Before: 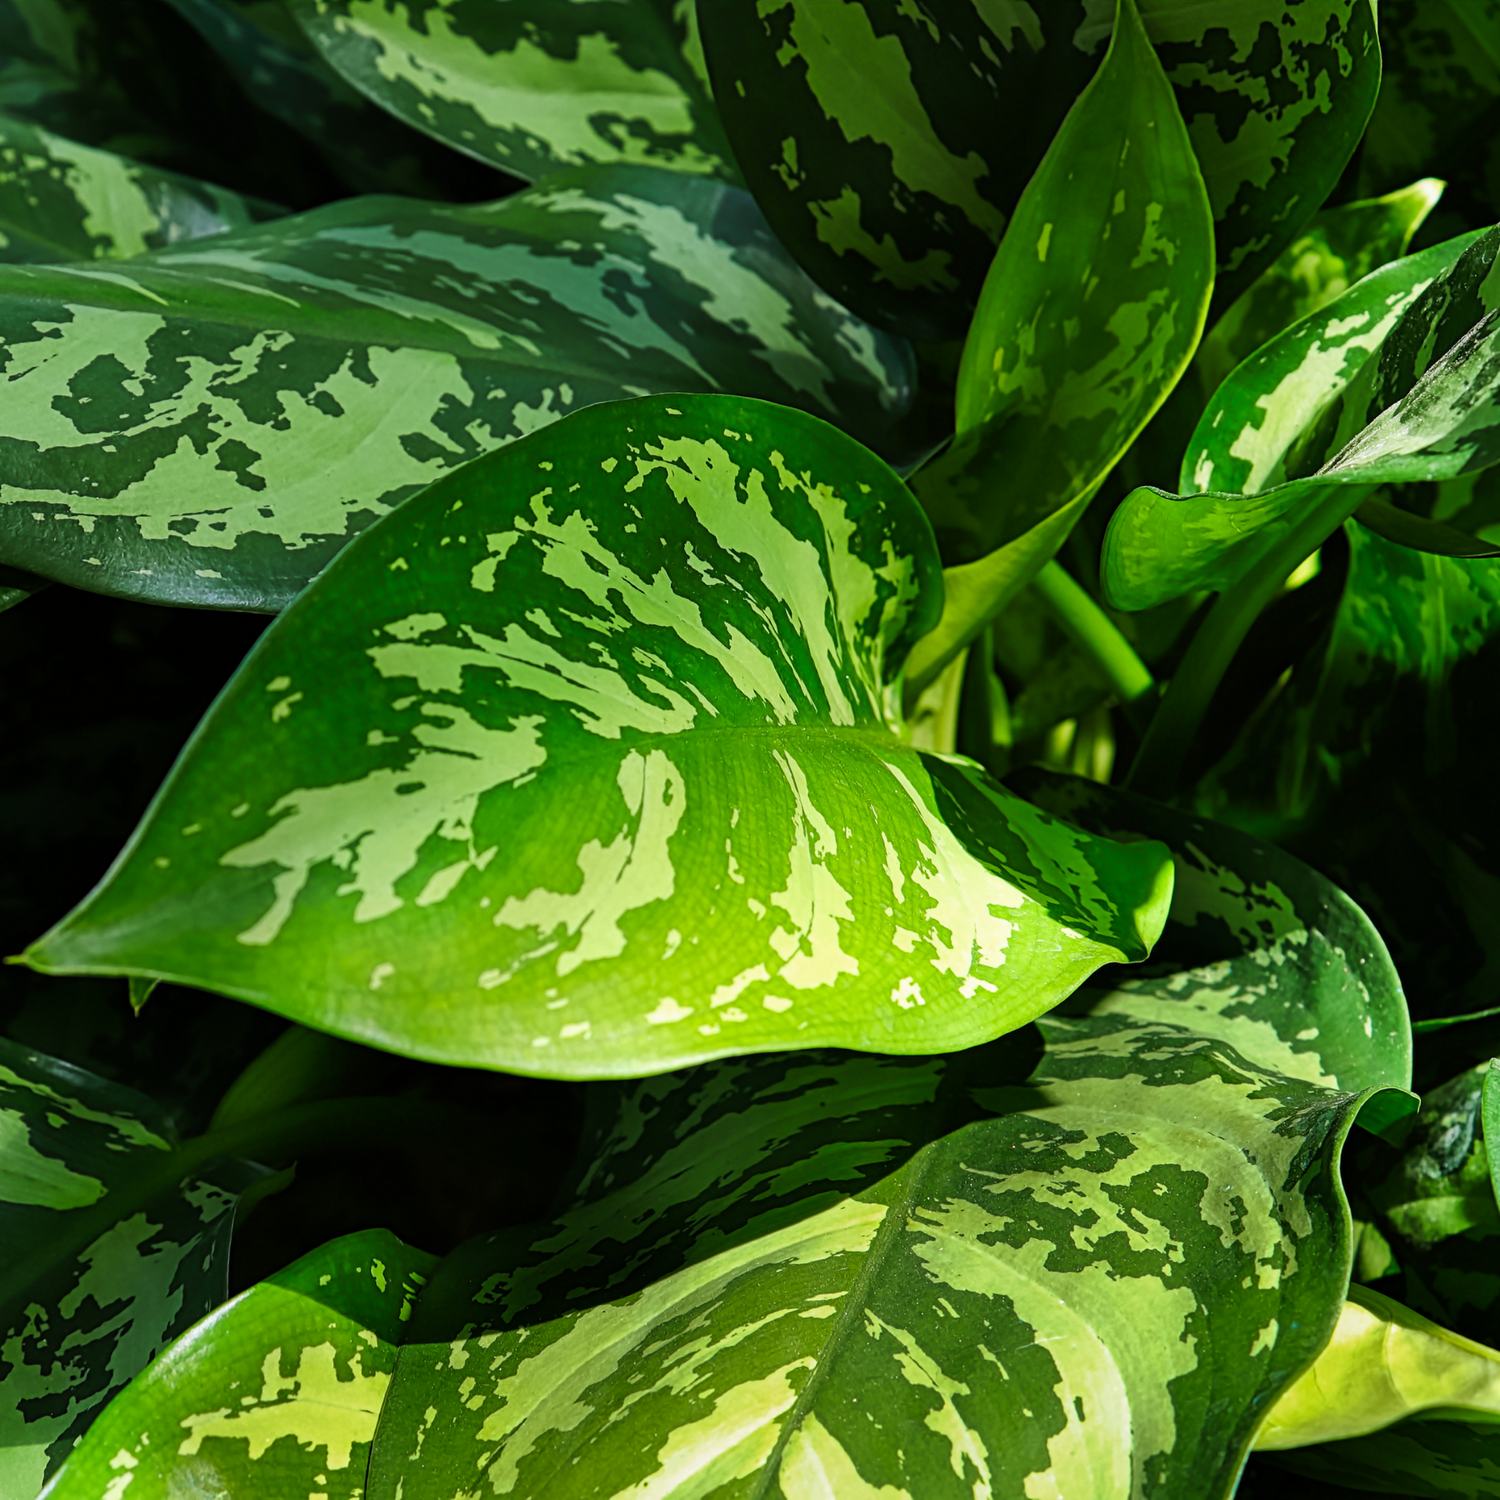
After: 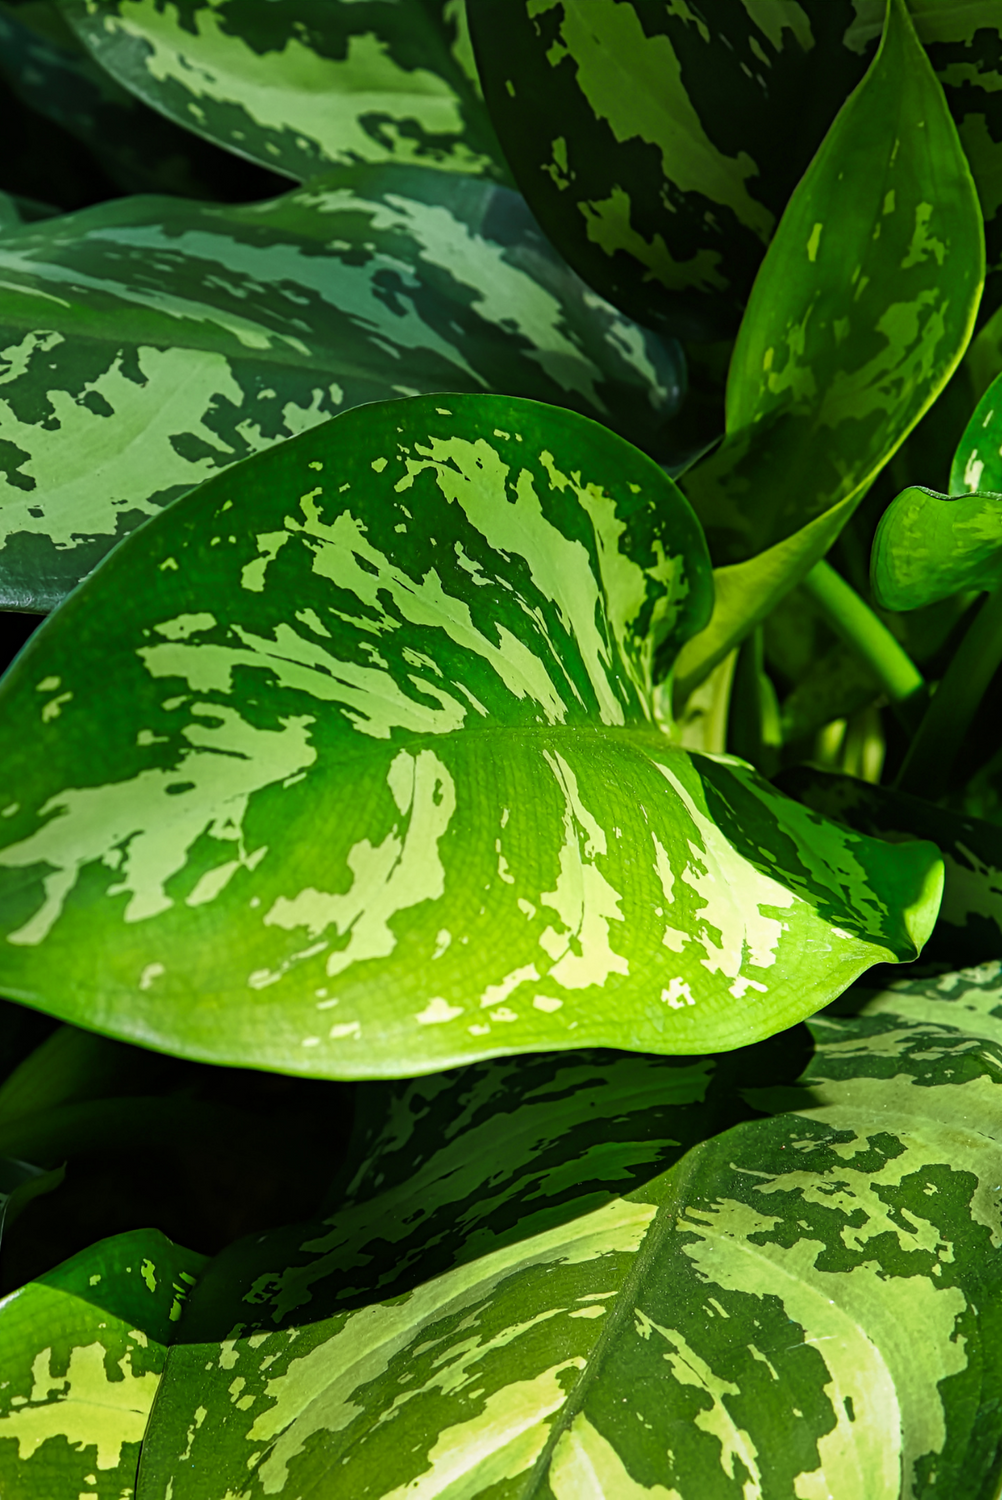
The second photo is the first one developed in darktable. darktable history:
crop: left 15.372%, right 17.767%
